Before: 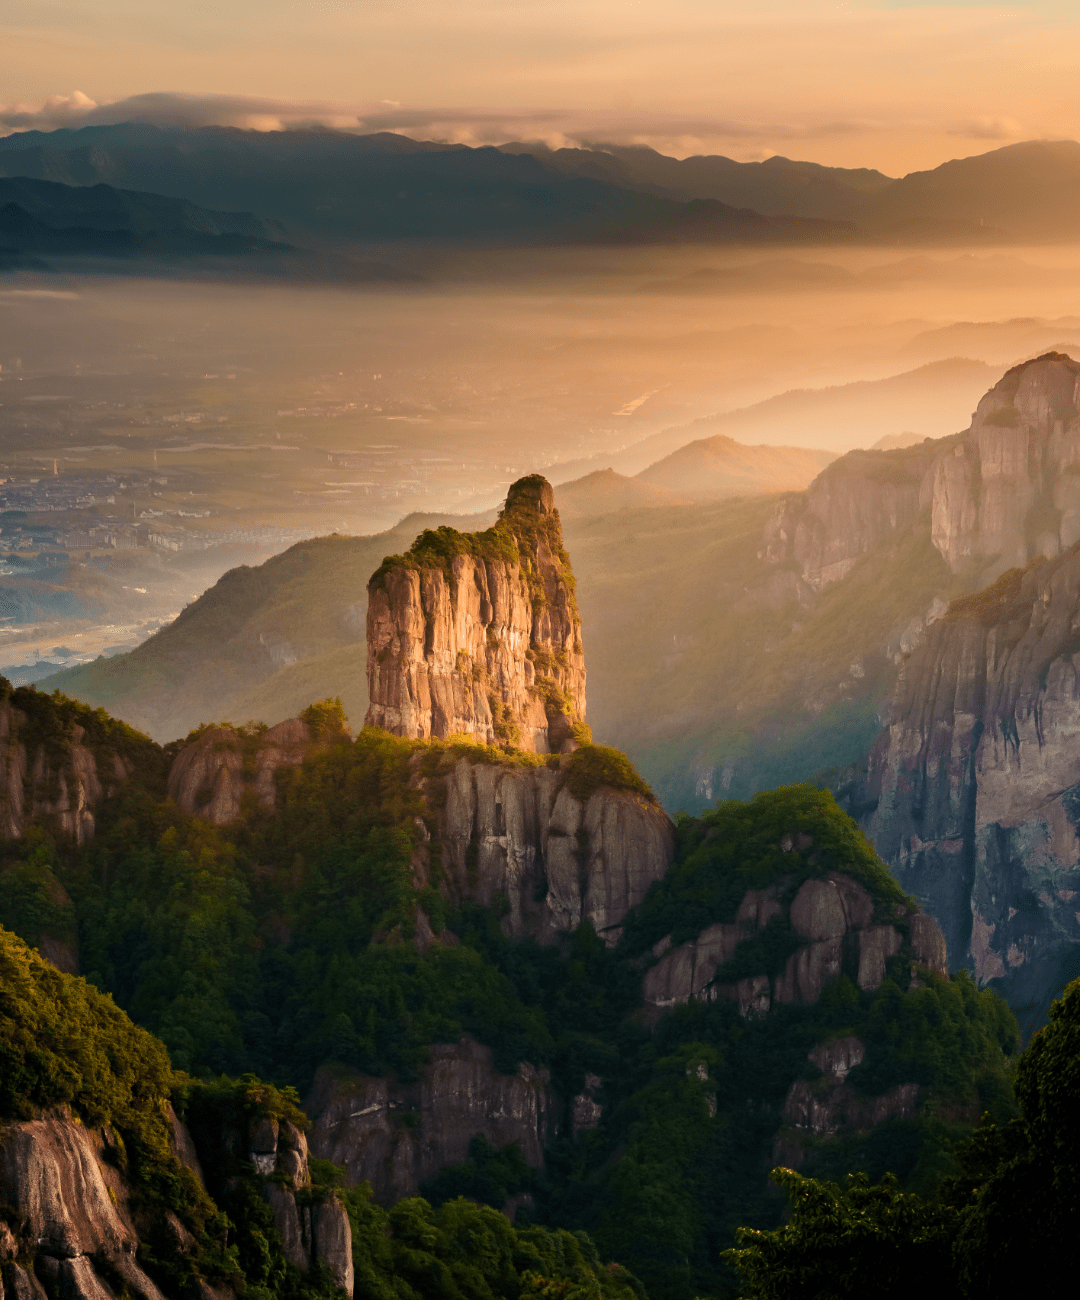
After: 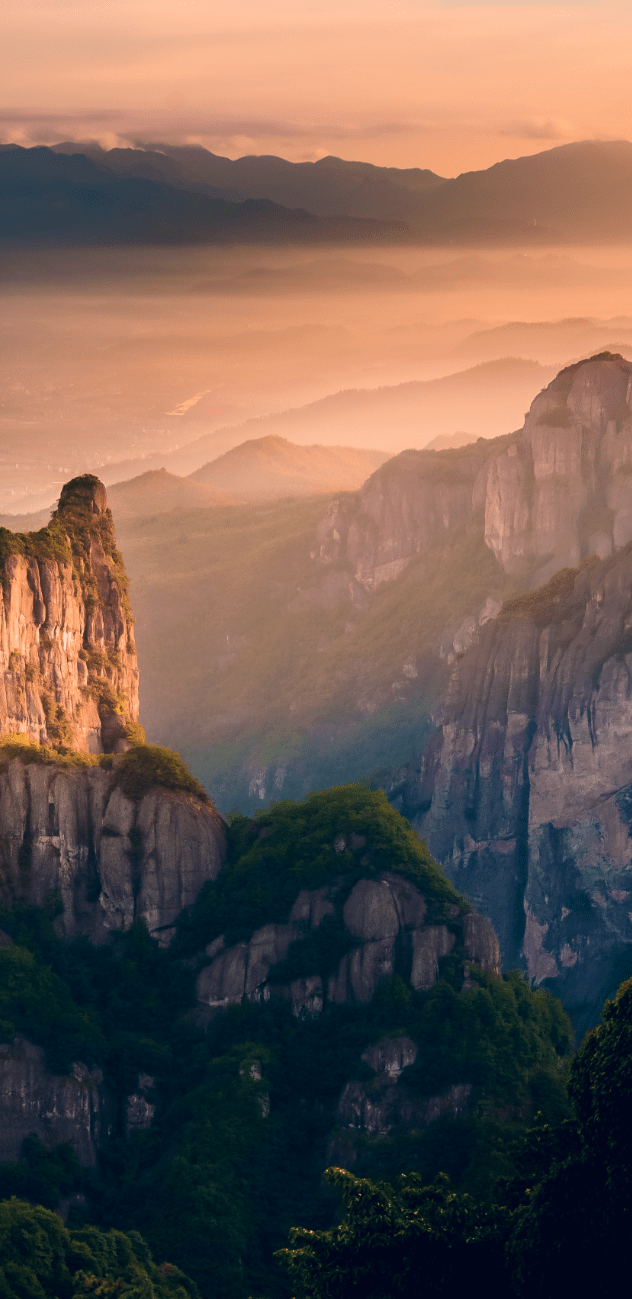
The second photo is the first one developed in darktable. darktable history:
color correction: highlights a* 14.46, highlights b* 5.85, shadows a* -5.53, shadows b* -15.24, saturation 0.85
crop: left 41.402%
